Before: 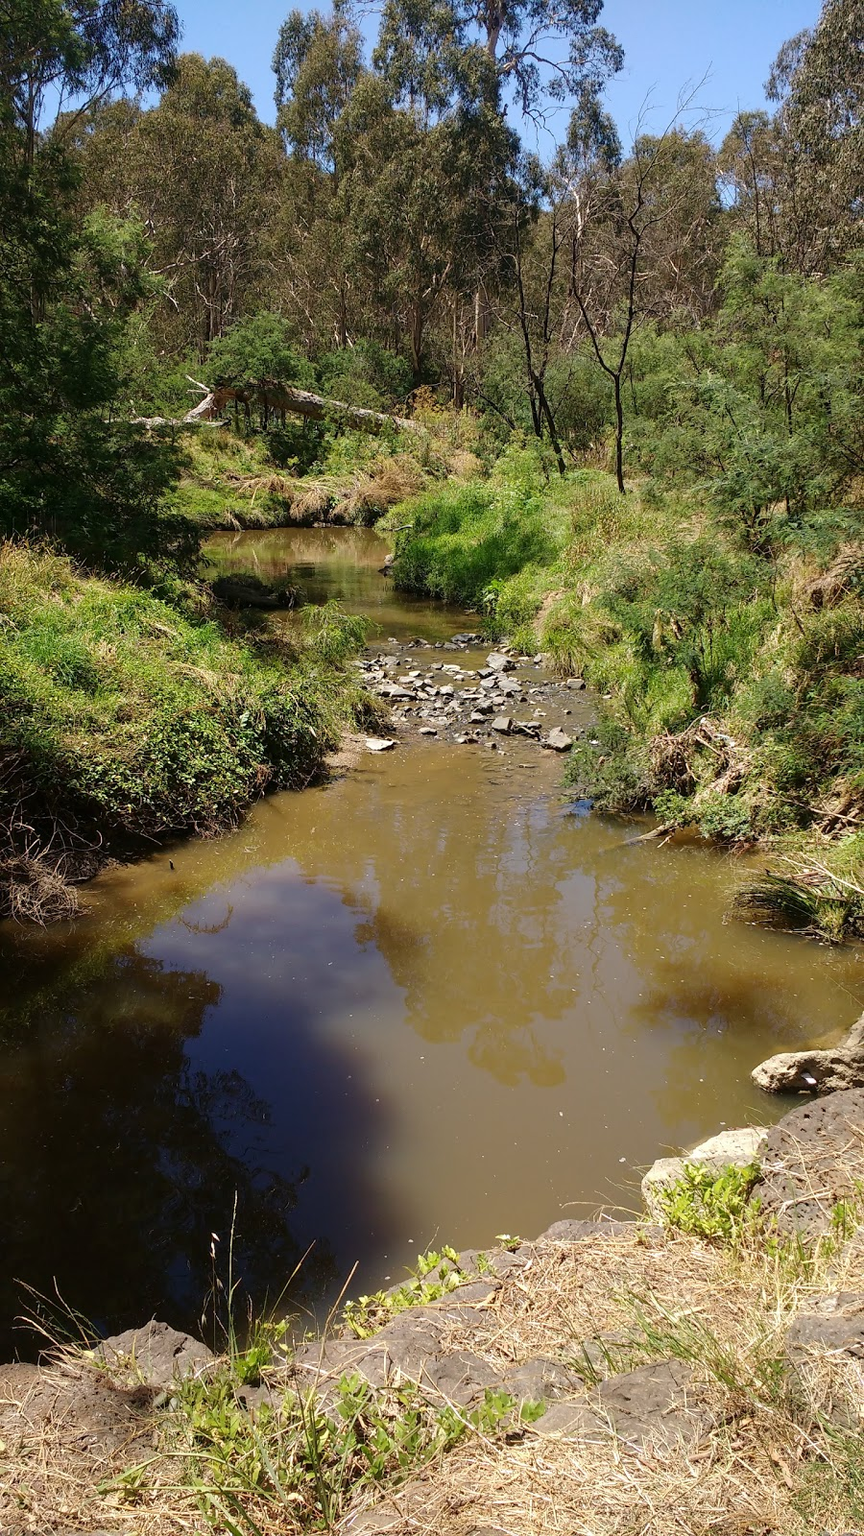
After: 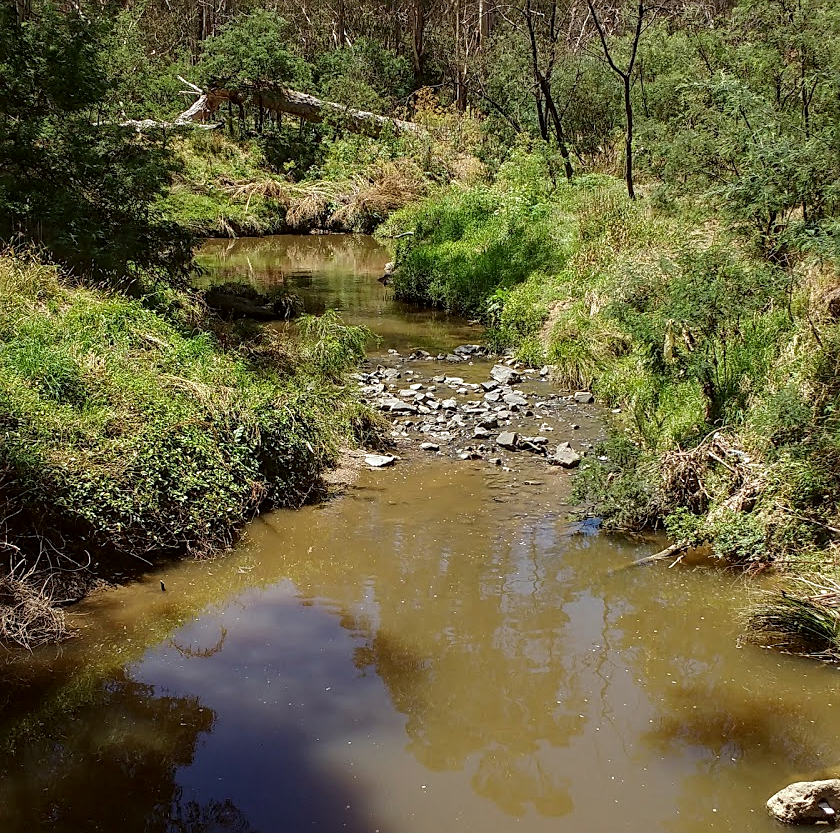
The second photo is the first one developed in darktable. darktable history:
color correction: highlights a* -2.91, highlights b* -2.77, shadows a* 1.98, shadows b* 2.81
crop: left 1.826%, top 19.735%, right 4.747%, bottom 28.192%
sharpen: on, module defaults
local contrast: on, module defaults
